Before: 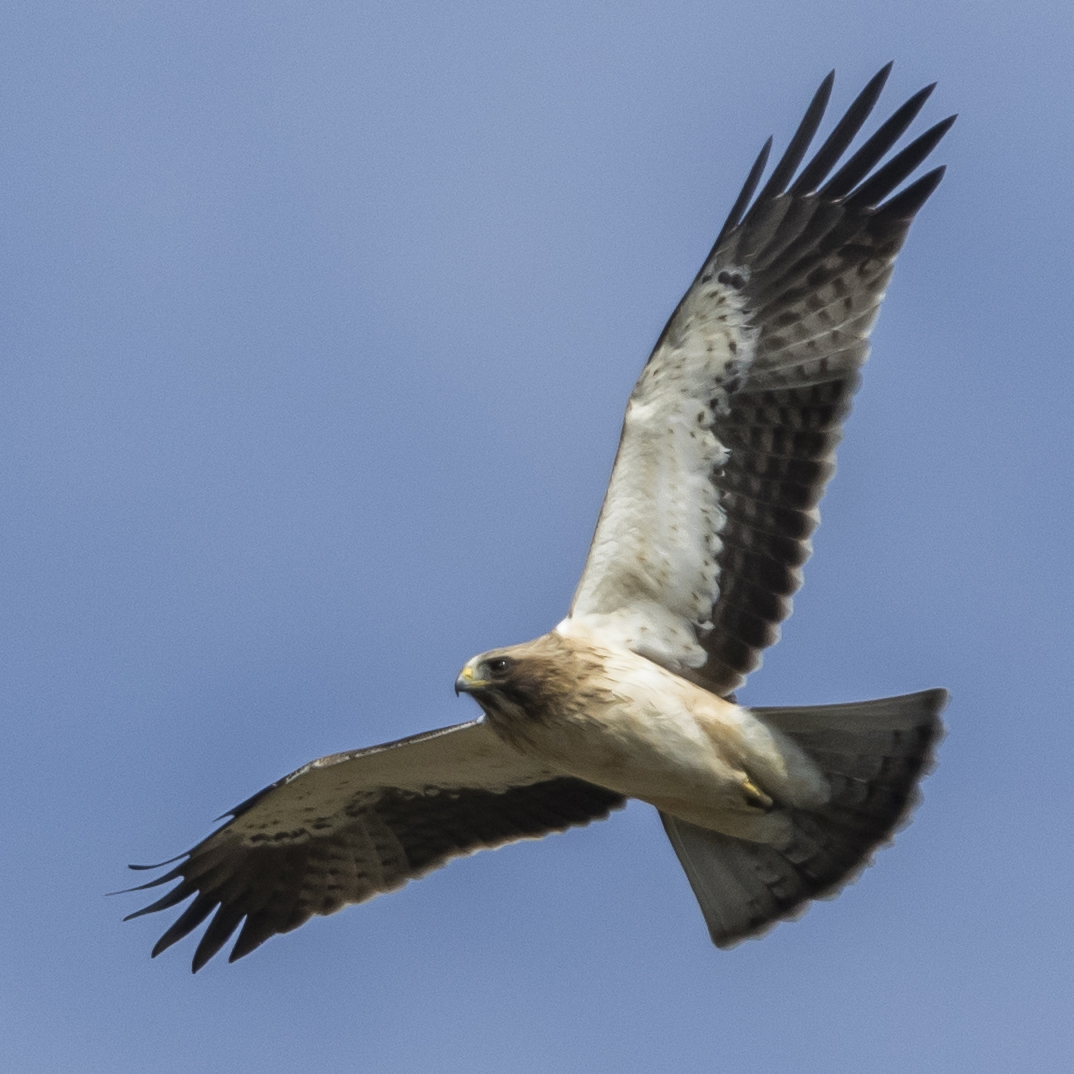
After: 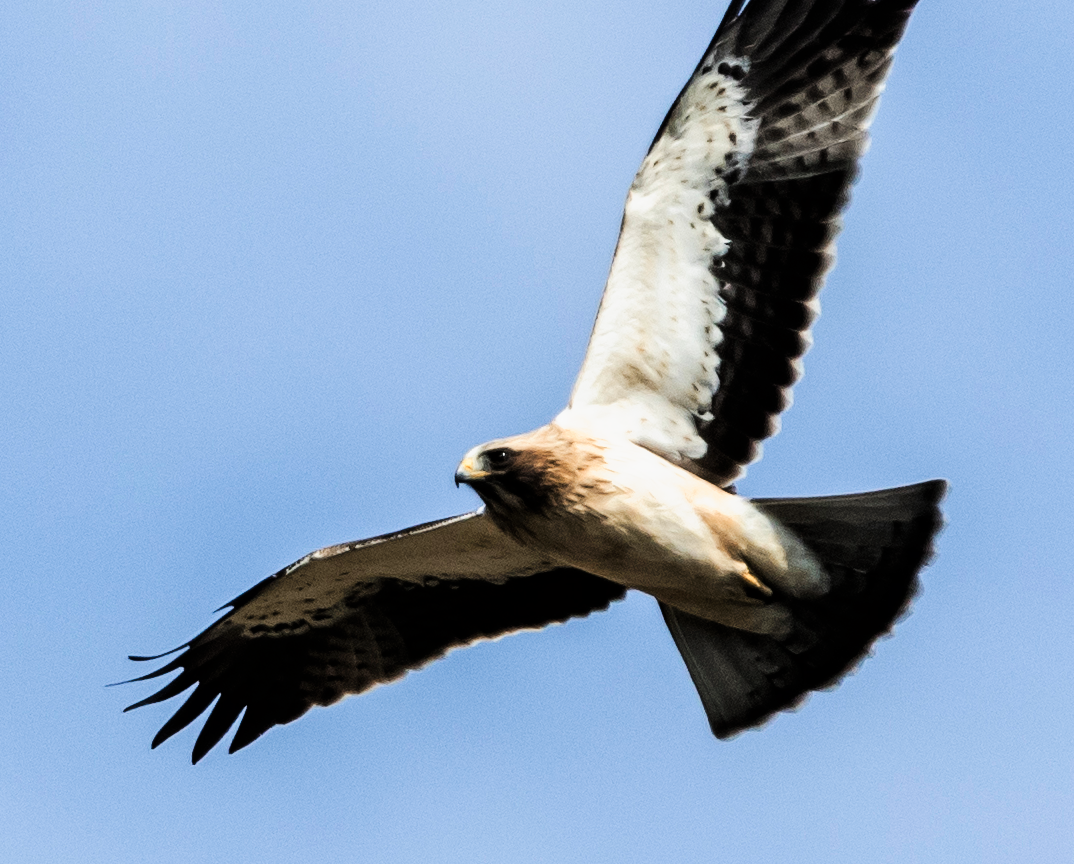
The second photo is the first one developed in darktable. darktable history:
crop and rotate: top 19.527%
tone curve: curves: ch0 [(0, 0) (0.003, 0.003) (0.011, 0.009) (0.025, 0.022) (0.044, 0.037) (0.069, 0.051) (0.1, 0.079) (0.136, 0.114) (0.177, 0.152) (0.224, 0.212) (0.277, 0.281) (0.335, 0.358) (0.399, 0.459) (0.468, 0.573) (0.543, 0.684) (0.623, 0.779) (0.709, 0.866) (0.801, 0.949) (0.898, 0.98) (1, 1)], preserve colors none
color zones: curves: ch2 [(0, 0.5) (0.143, 0.5) (0.286, 0.416) (0.429, 0.5) (0.571, 0.5) (0.714, 0.5) (0.857, 0.5) (1, 0.5)]
filmic rgb: black relative exposure -5.06 EV, white relative exposure 3.95 EV, hardness 2.88, contrast 1.297, highlights saturation mix -30.92%
